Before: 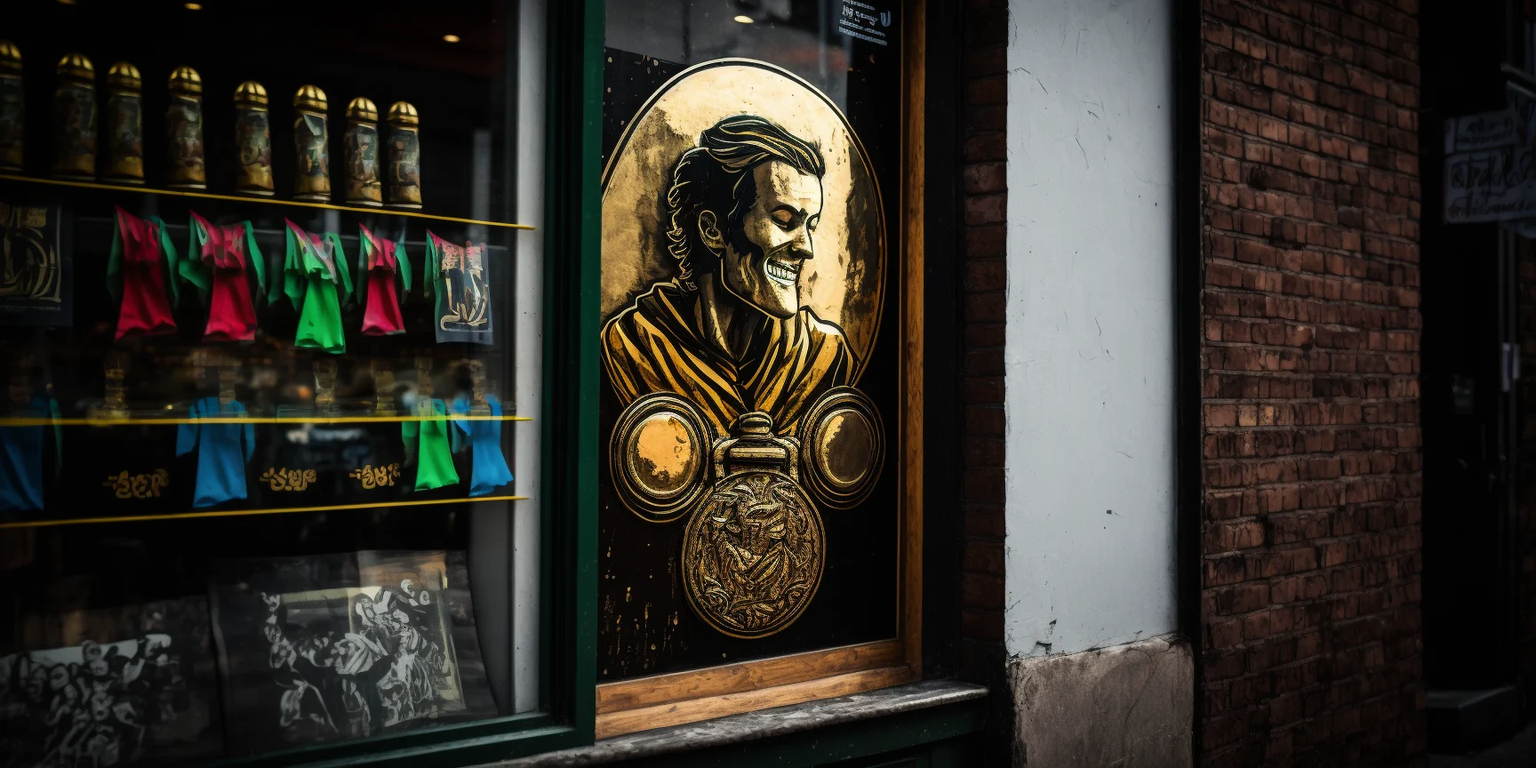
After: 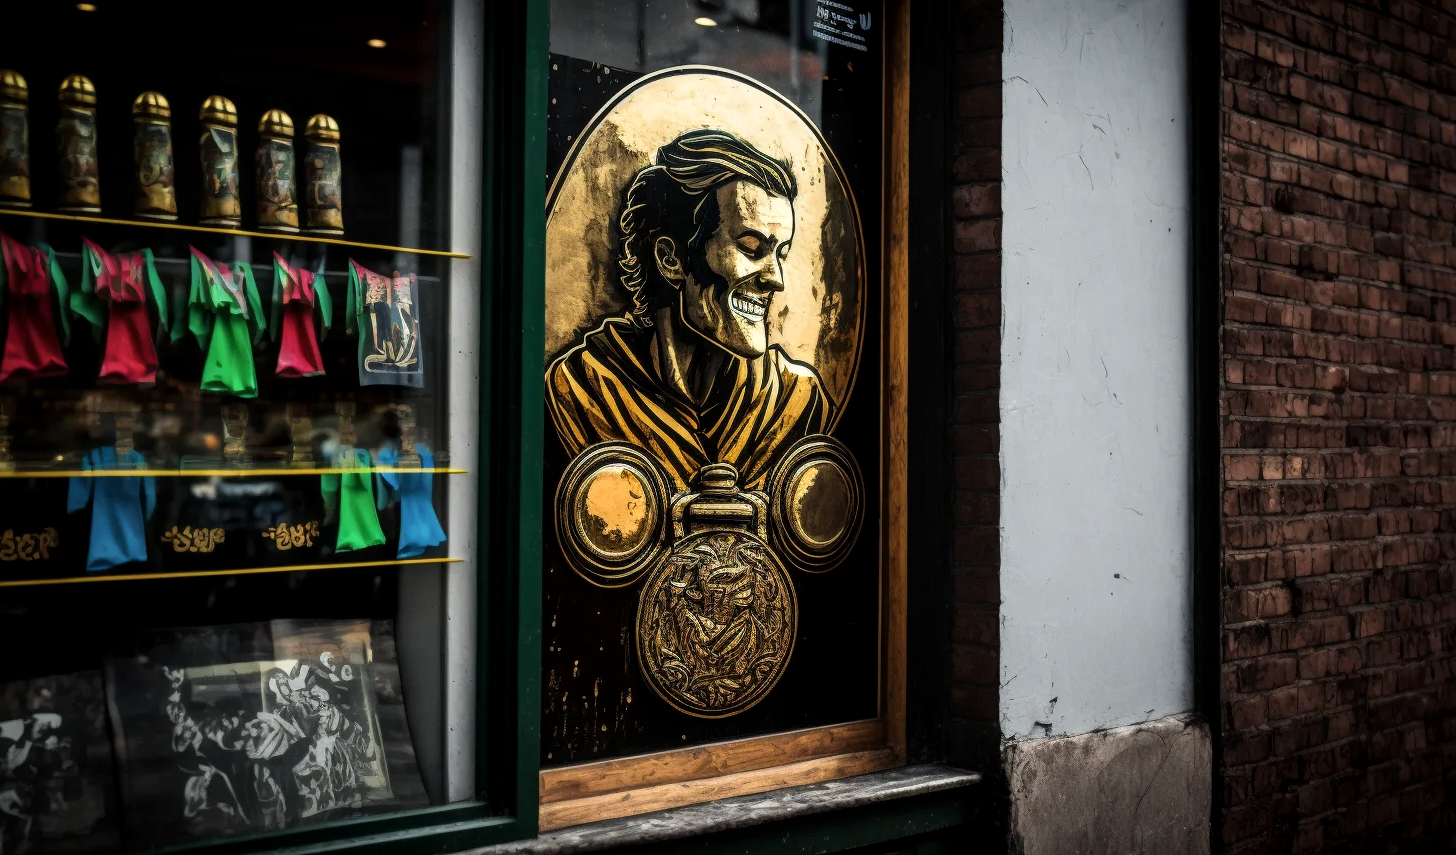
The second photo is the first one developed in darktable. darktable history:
exposure: exposure 0 EV, compensate highlight preservation false
crop: left 7.598%, right 7.873%
local contrast: highlights 83%, shadows 81%
